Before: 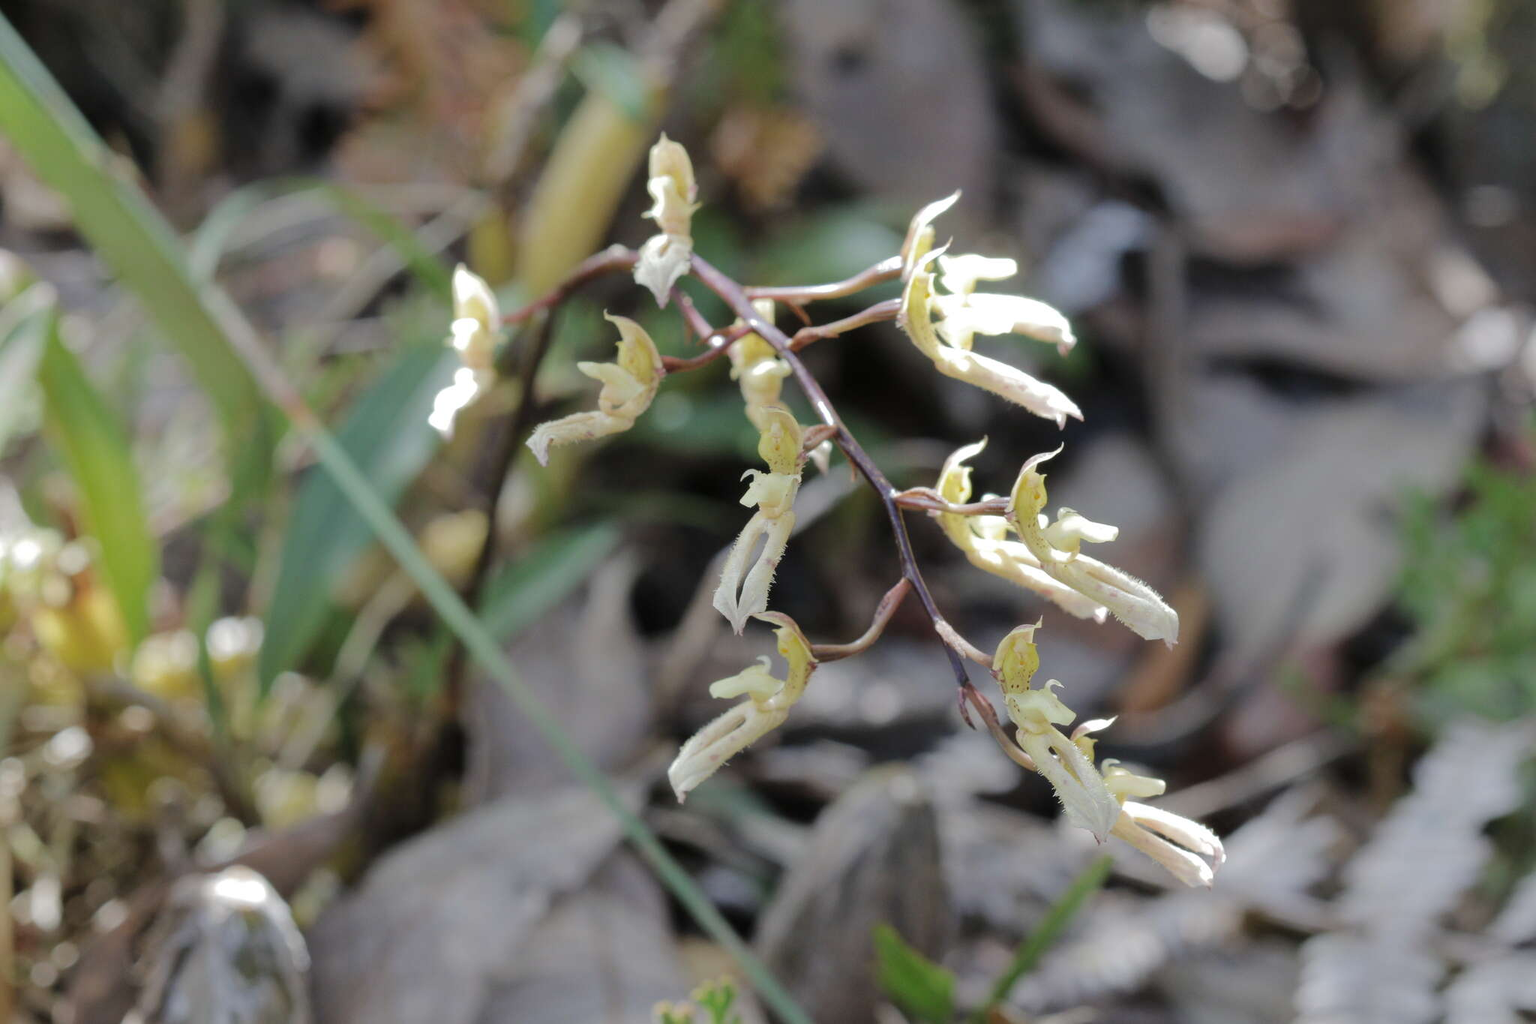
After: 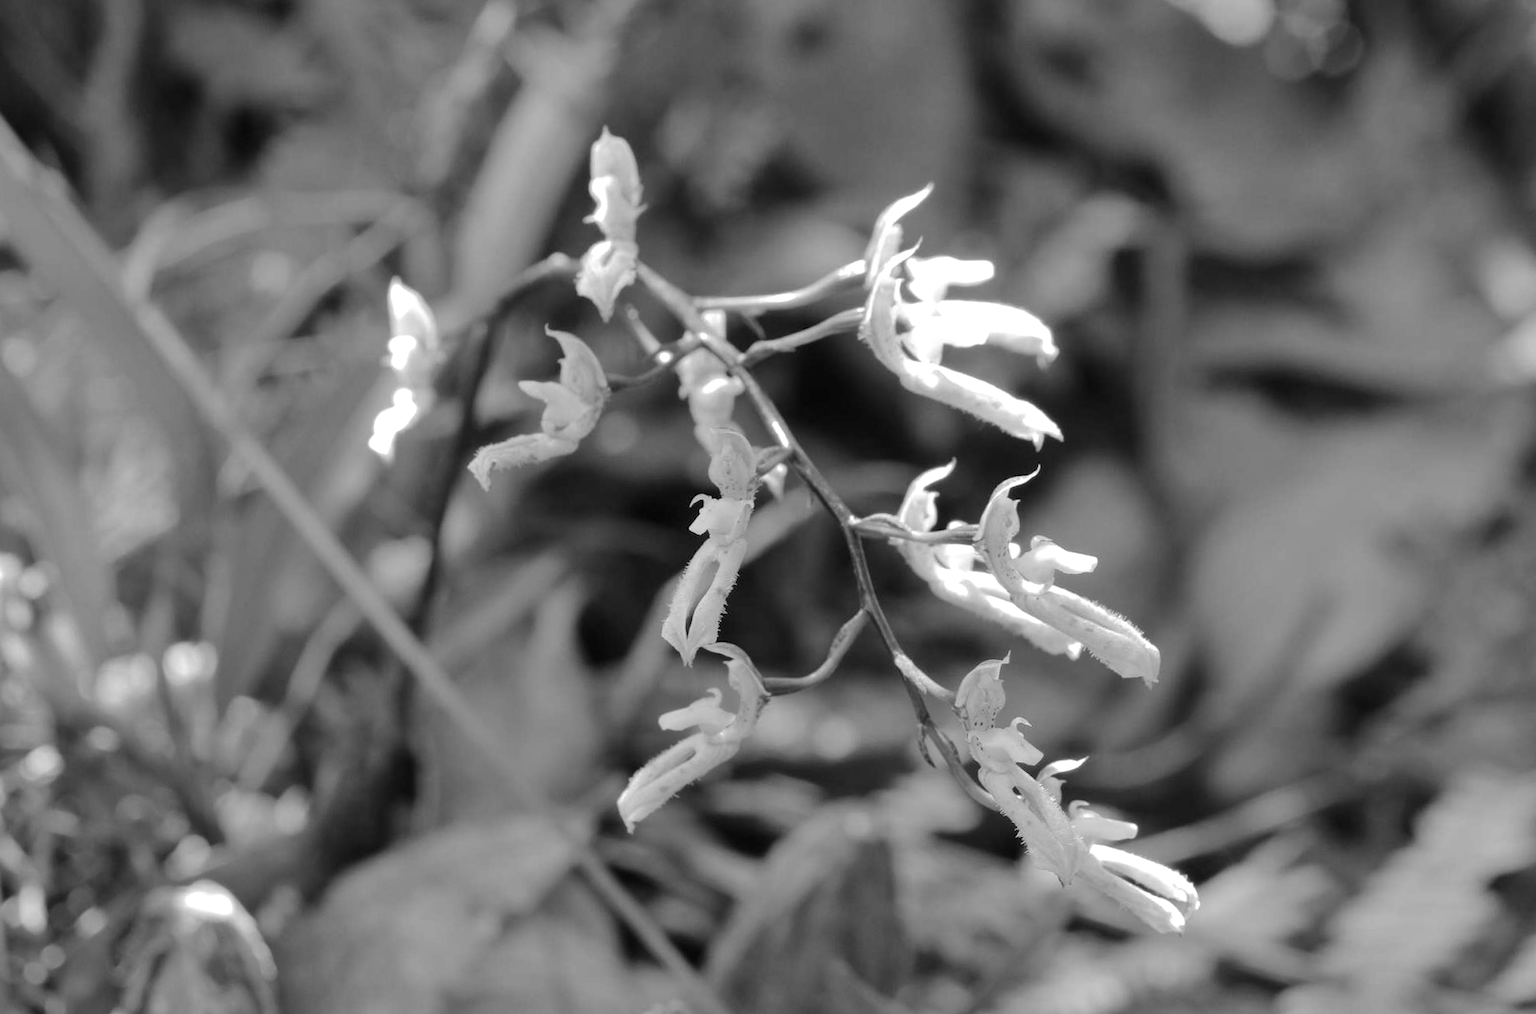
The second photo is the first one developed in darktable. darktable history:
color correction: highlights a* -2.73, highlights b* -2.09, shadows a* 2.41, shadows b* 2.73
rotate and perspective: rotation 0.062°, lens shift (vertical) 0.115, lens shift (horizontal) -0.133, crop left 0.047, crop right 0.94, crop top 0.061, crop bottom 0.94
monochrome: on, module defaults
white balance: red 1.127, blue 0.943
shadows and highlights: shadows 20.91, highlights -82.73, soften with gaussian
